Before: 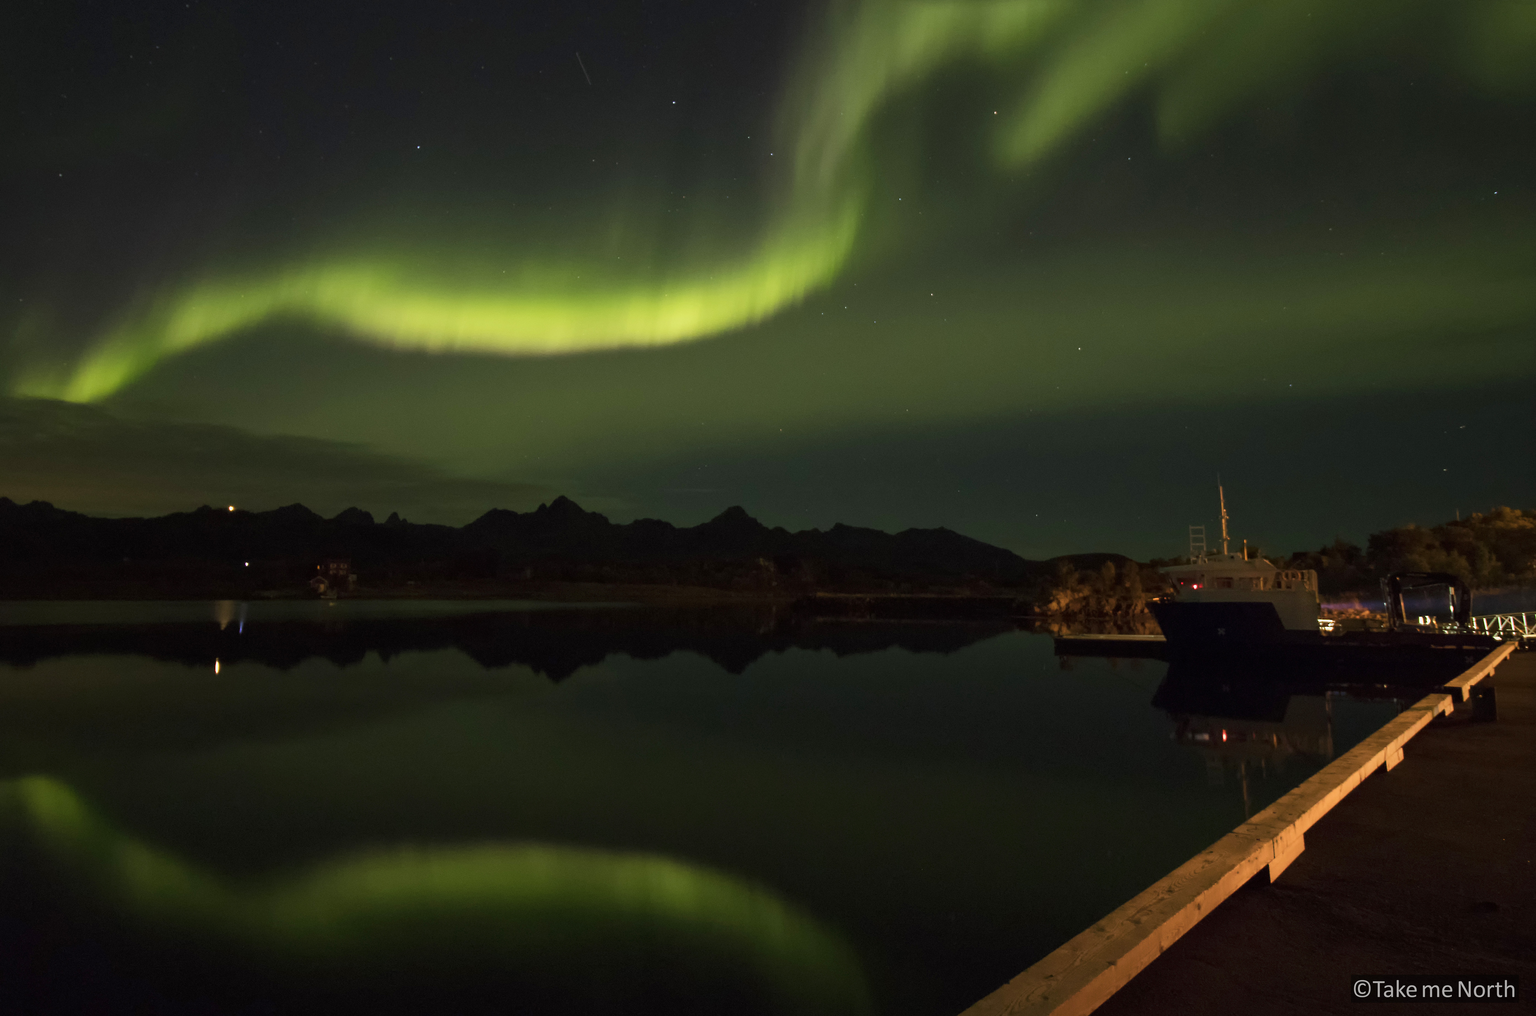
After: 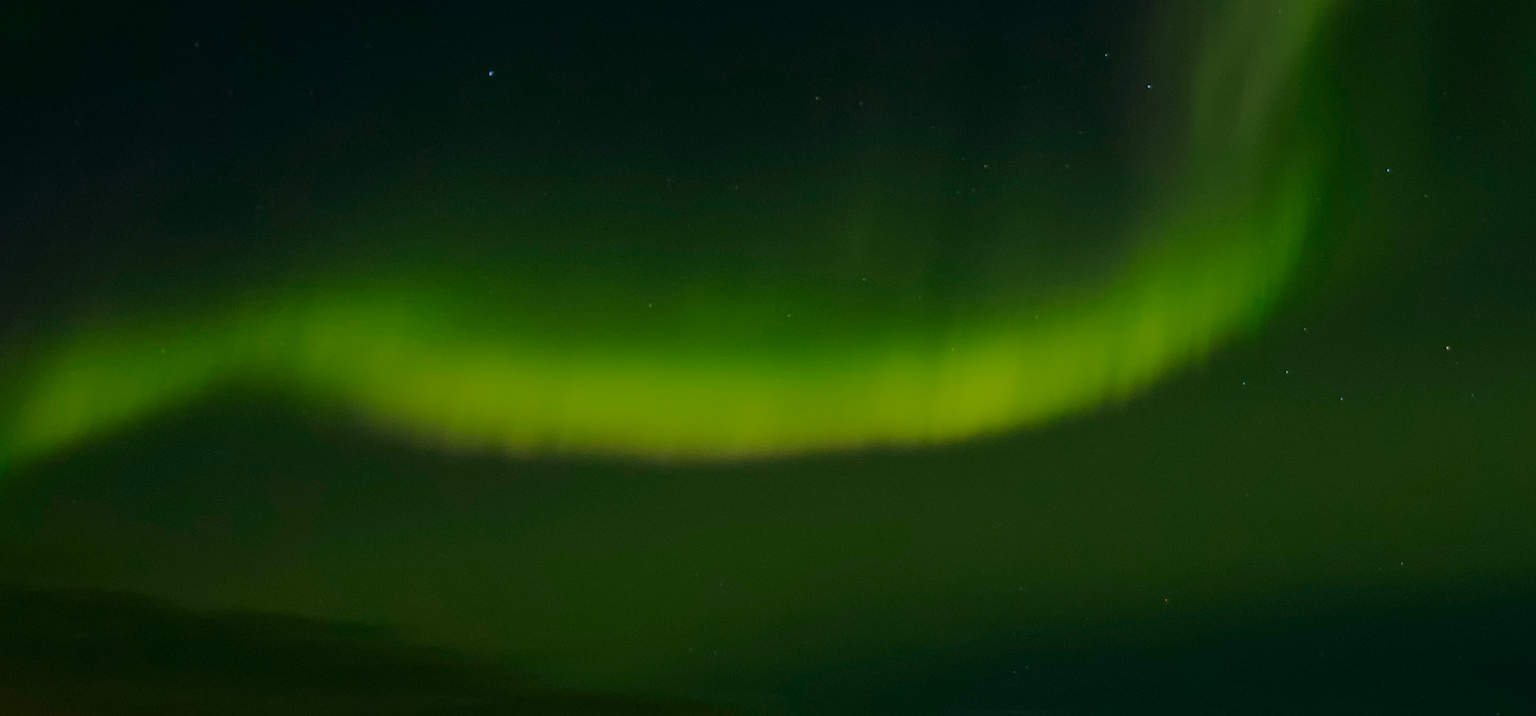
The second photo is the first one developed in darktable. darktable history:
sharpen: amount 0.2
exposure: black level correction 0, exposure 0.953 EV, compensate exposure bias true, compensate highlight preservation false
crop: left 10.121%, top 10.631%, right 36.218%, bottom 51.526%
color correction: highlights a* -7.33, highlights b* 1.26, shadows a* -3.55, saturation 1.4
